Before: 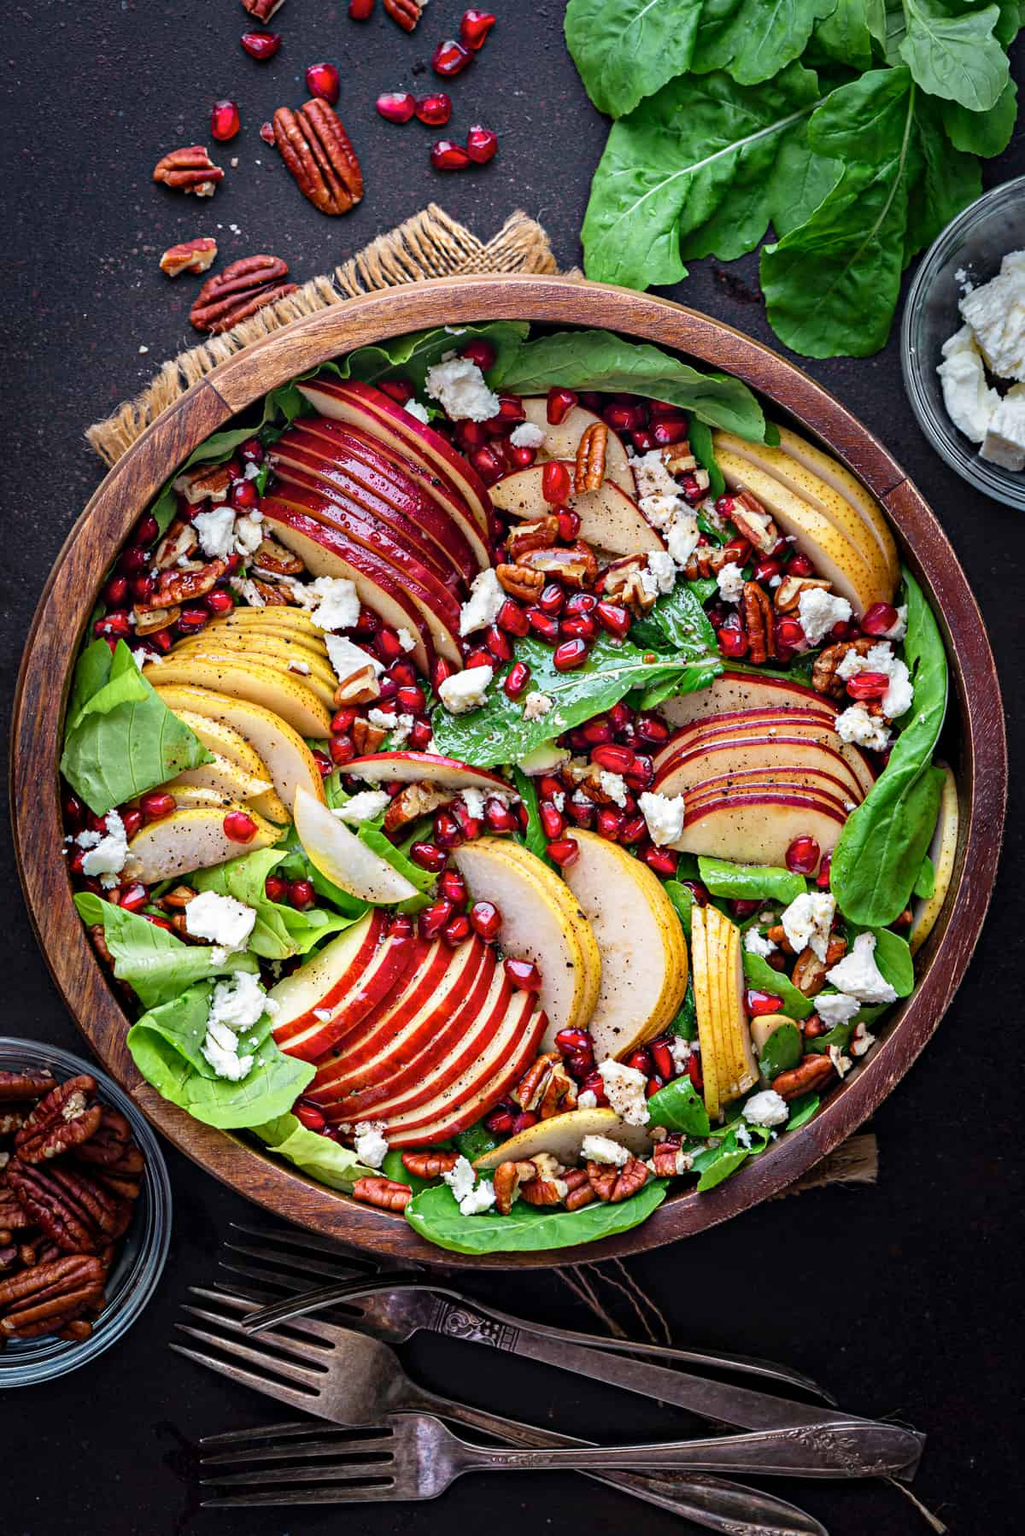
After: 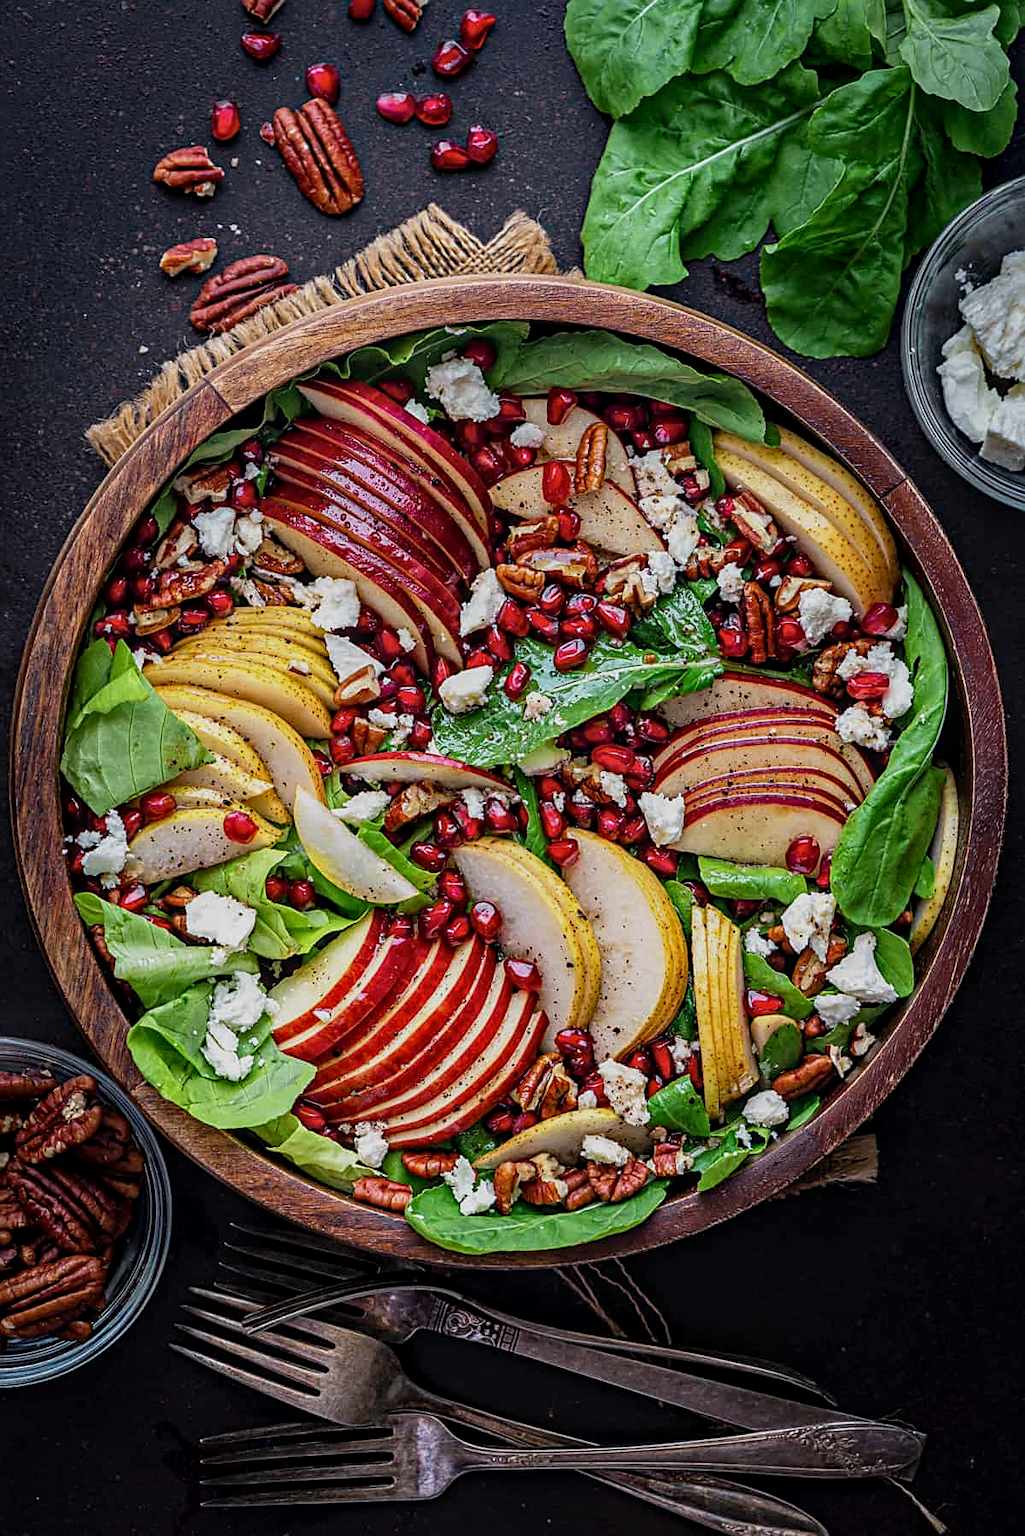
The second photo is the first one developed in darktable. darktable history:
color zones: curves: ch0 [(0, 0.5) (0.143, 0.5) (0.286, 0.5) (0.429, 0.5) (0.62, 0.489) (0.714, 0.445) (0.844, 0.496) (1, 0.5)]; ch1 [(0, 0.5) (0.143, 0.5) (0.286, 0.5) (0.429, 0.5) (0.571, 0.5) (0.714, 0.523) (0.857, 0.5) (1, 0.5)]
local contrast: on, module defaults
exposure: exposure -0.492 EV, compensate highlight preservation false
sharpen: on, module defaults
